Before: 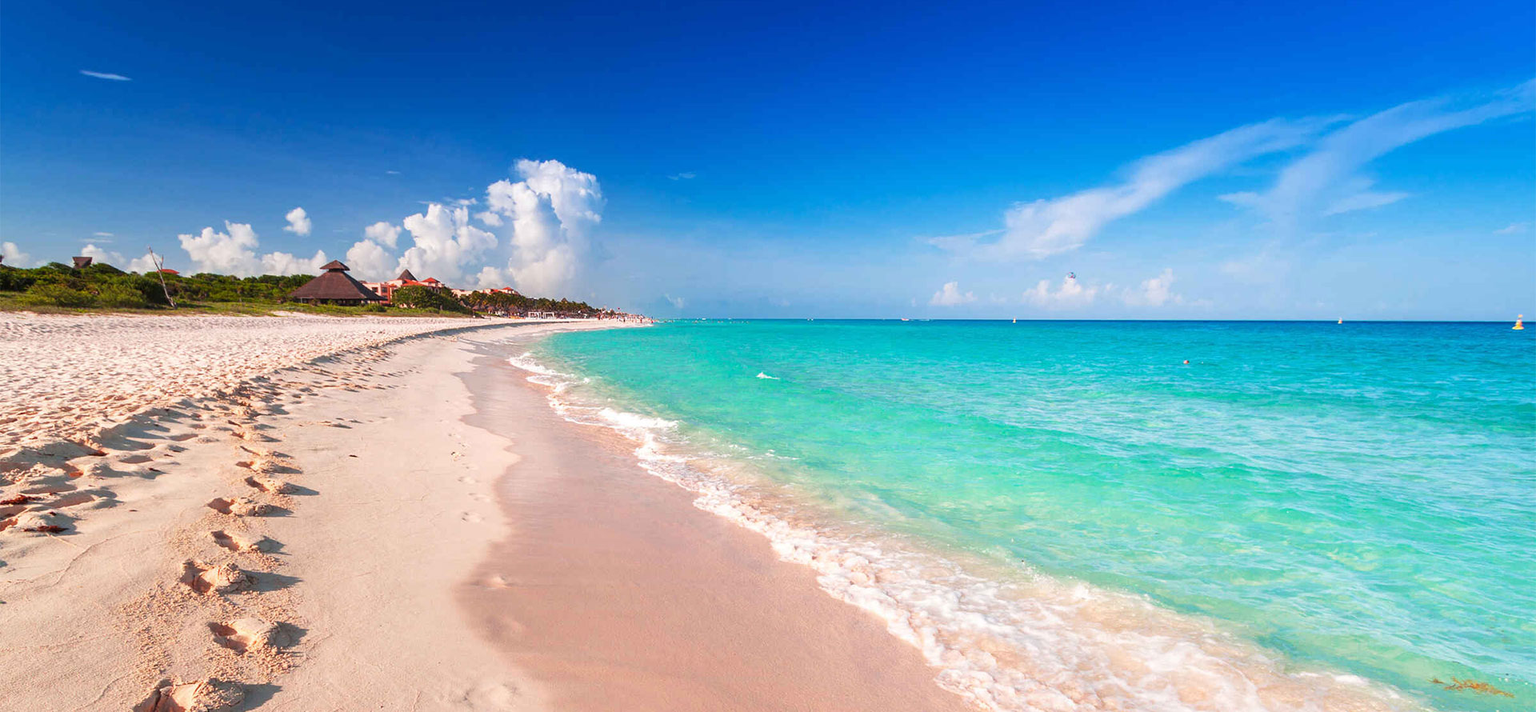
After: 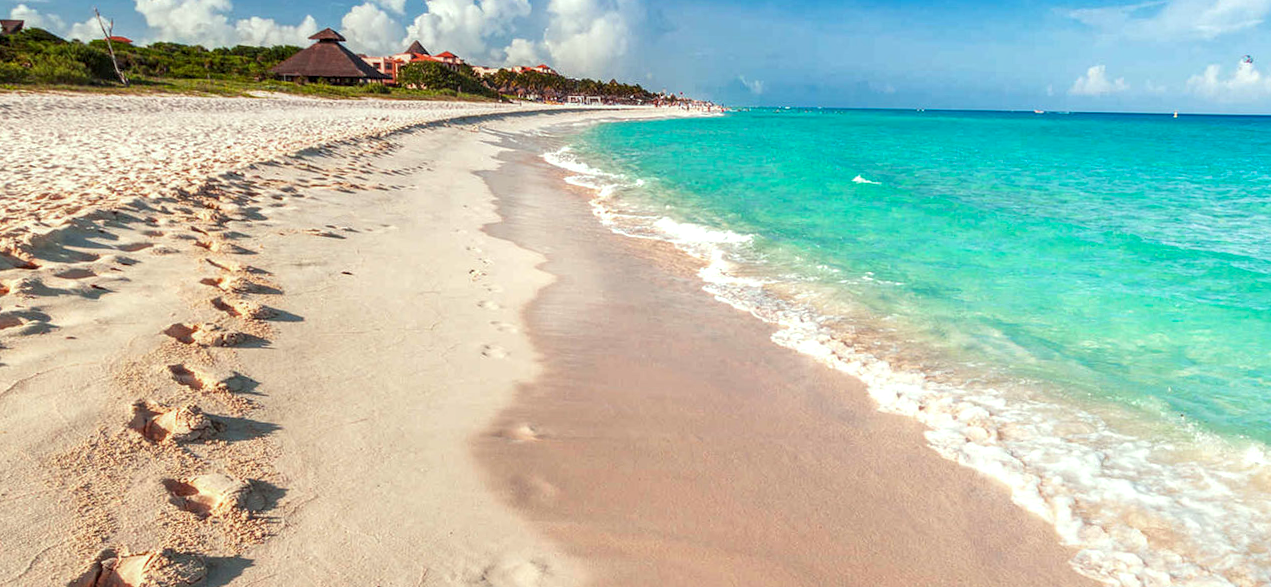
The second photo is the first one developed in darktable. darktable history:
tone equalizer: on, module defaults
crop and rotate: angle -0.754°, left 3.583%, top 32.114%, right 28.302%
local contrast: highlights 61%, detail 143%, midtone range 0.424
color correction: highlights a* -8.17, highlights b* 3.09
